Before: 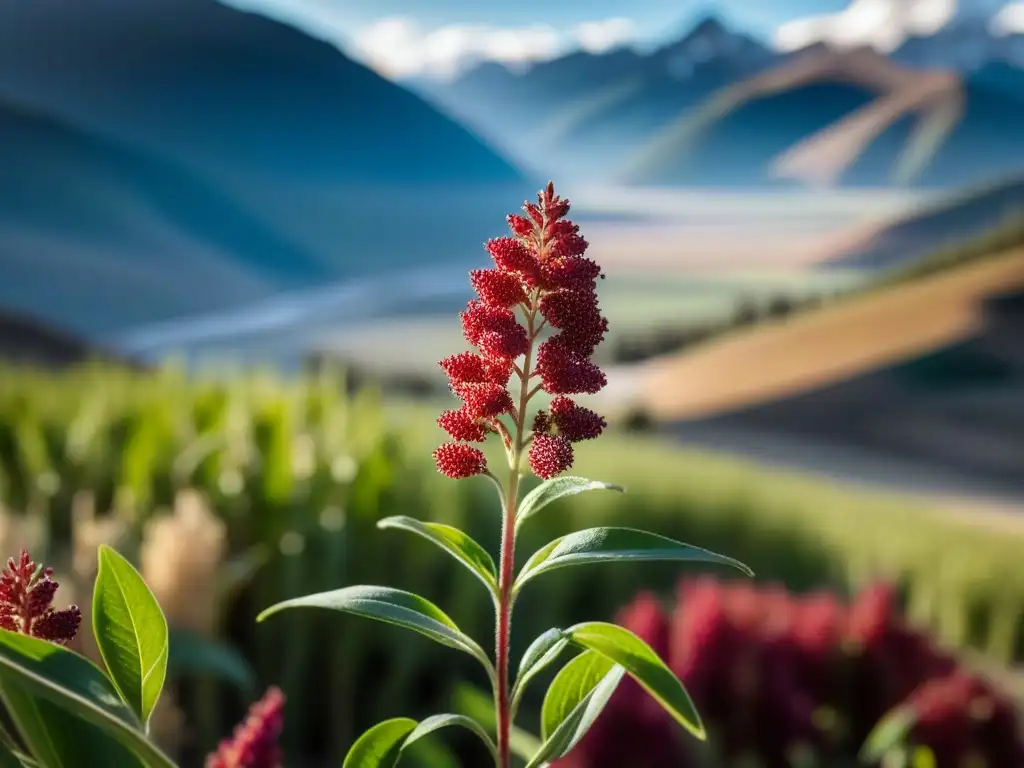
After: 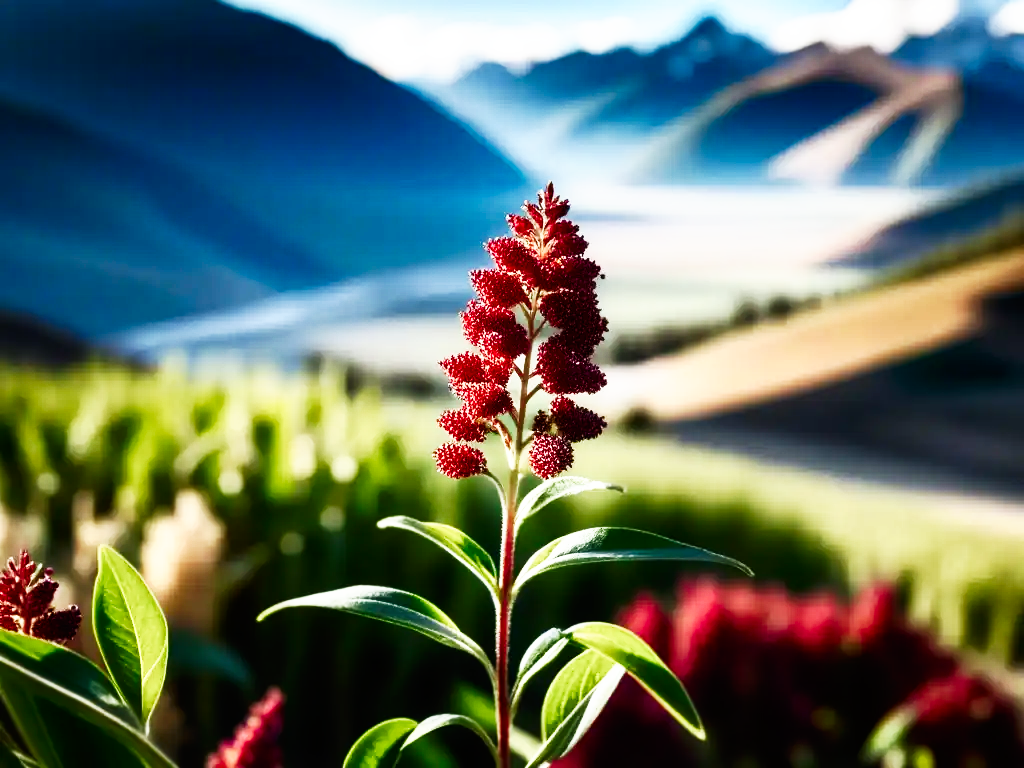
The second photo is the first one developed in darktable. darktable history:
contrast brightness saturation: contrast 0.08, saturation 0.2
color balance rgb: perceptual saturation grading › highlights -31.88%, perceptual saturation grading › mid-tones 5.8%, perceptual saturation grading › shadows 18.12%, perceptual brilliance grading › highlights 3.62%, perceptual brilliance grading › mid-tones -18.12%, perceptual brilliance grading › shadows -41.3%
base curve: curves: ch0 [(0, 0) (0.007, 0.004) (0.027, 0.03) (0.046, 0.07) (0.207, 0.54) (0.442, 0.872) (0.673, 0.972) (1, 1)], preserve colors none
